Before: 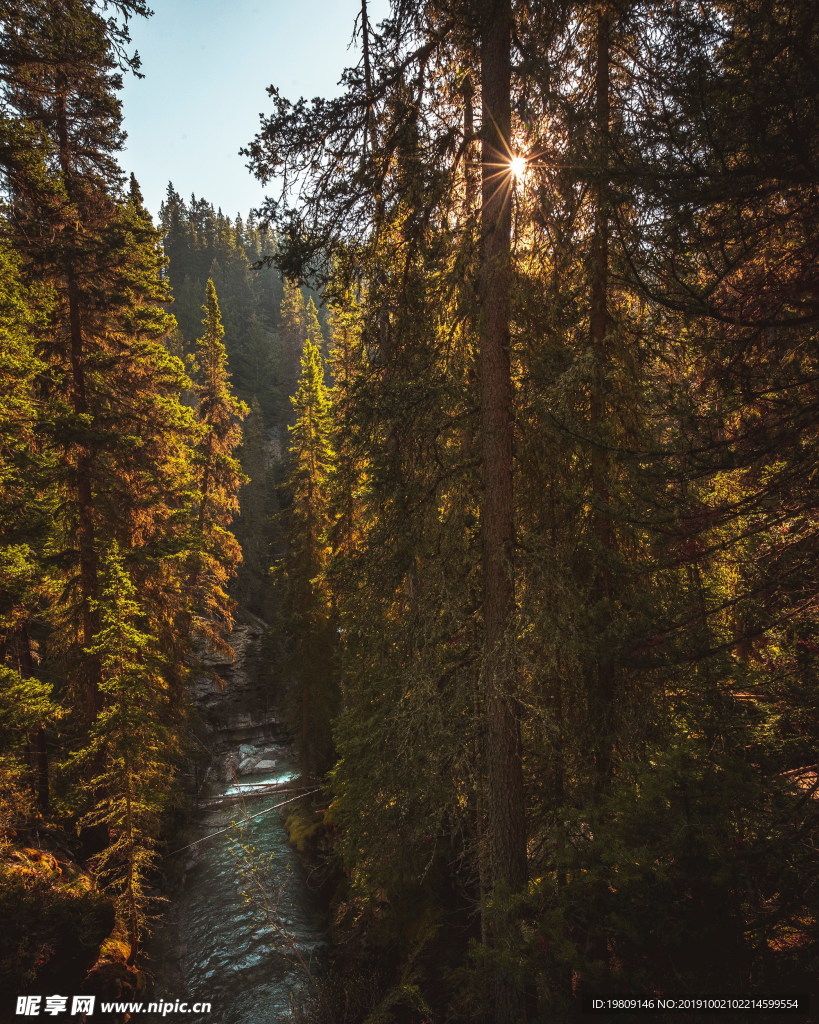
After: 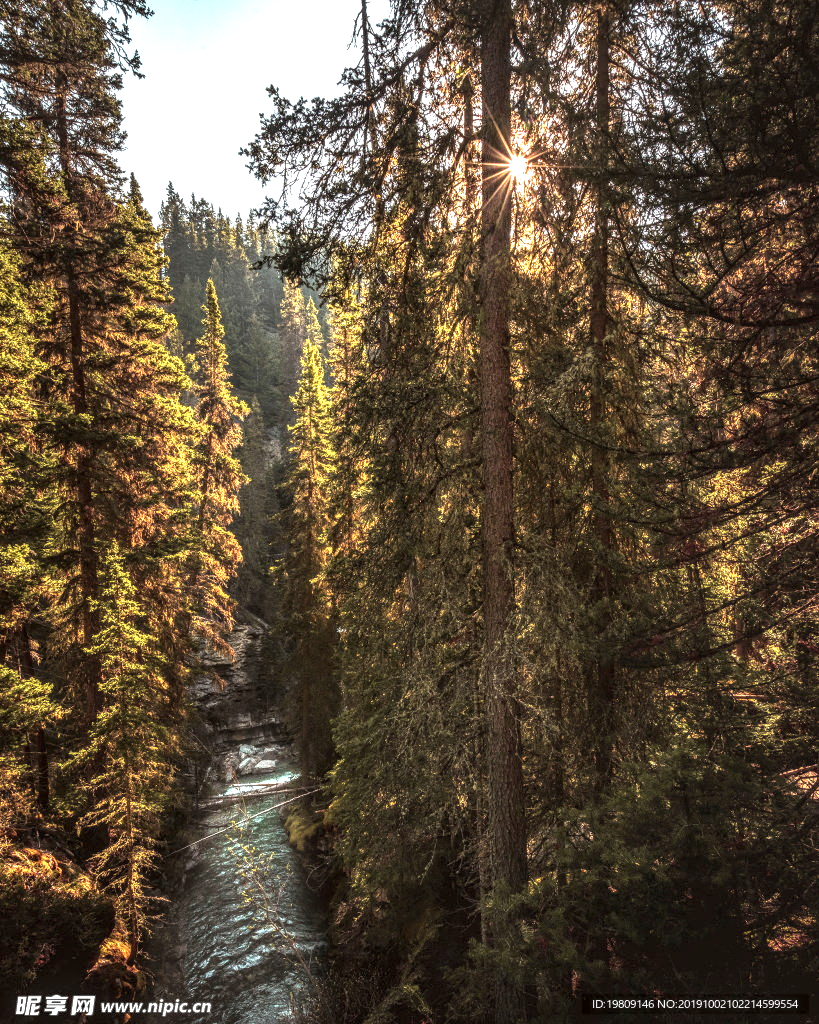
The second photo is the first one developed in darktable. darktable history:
contrast brightness saturation: saturation -0.061
local contrast: highlights 12%, shadows 40%, detail 184%, midtone range 0.473
exposure: exposure 0.78 EV, compensate highlight preservation false
